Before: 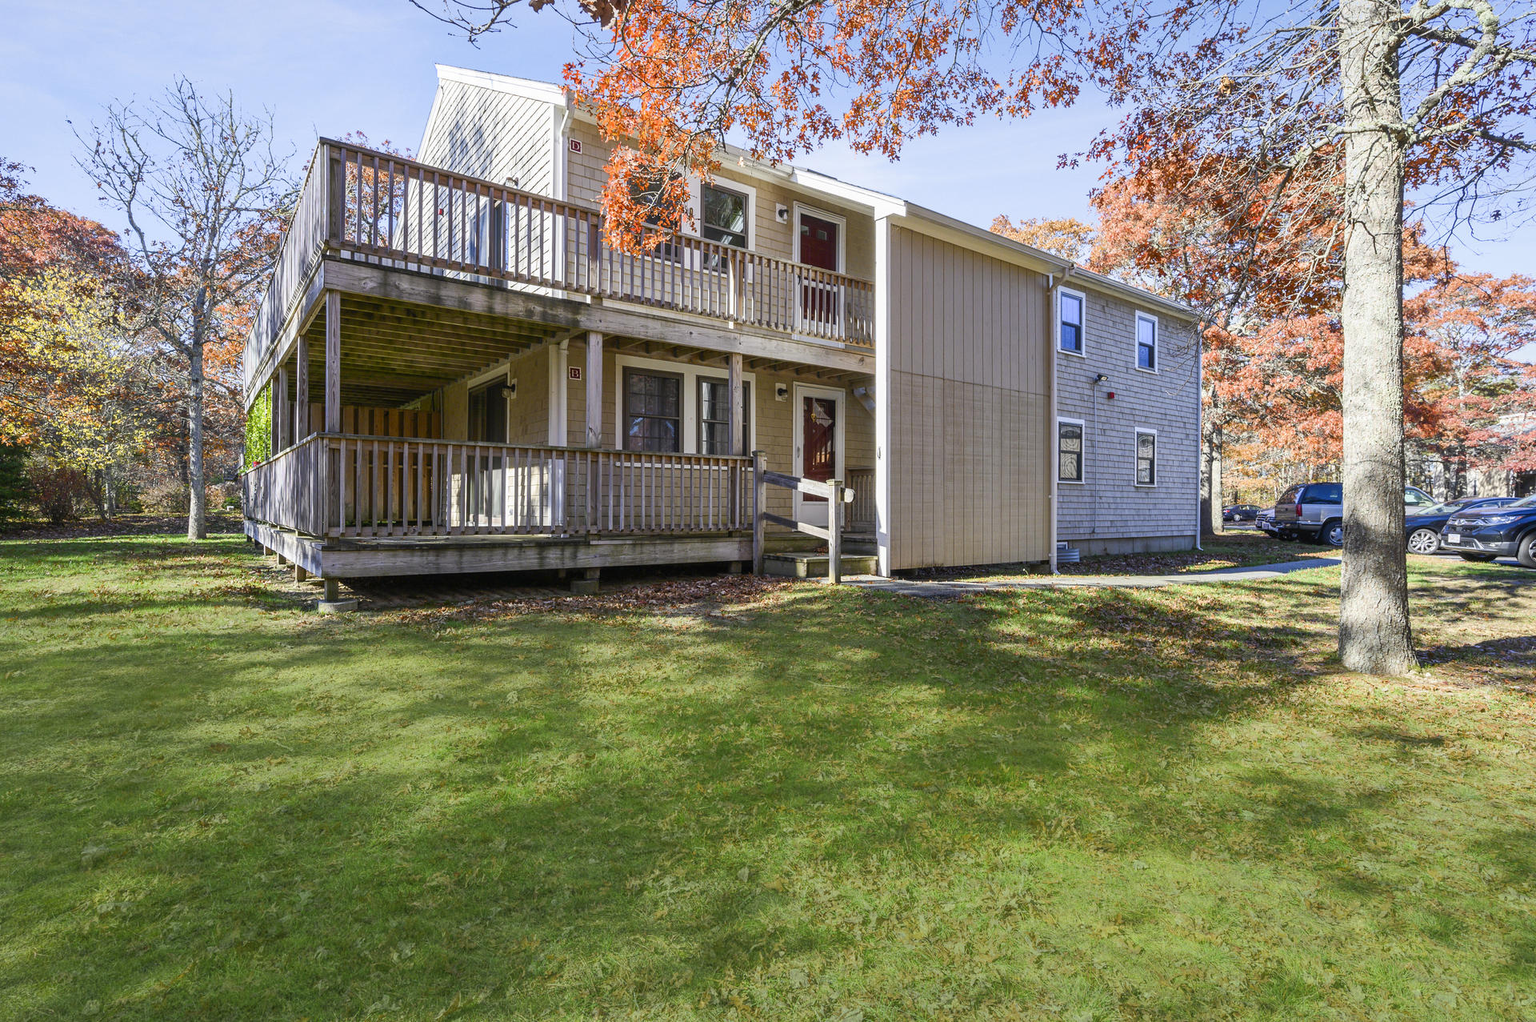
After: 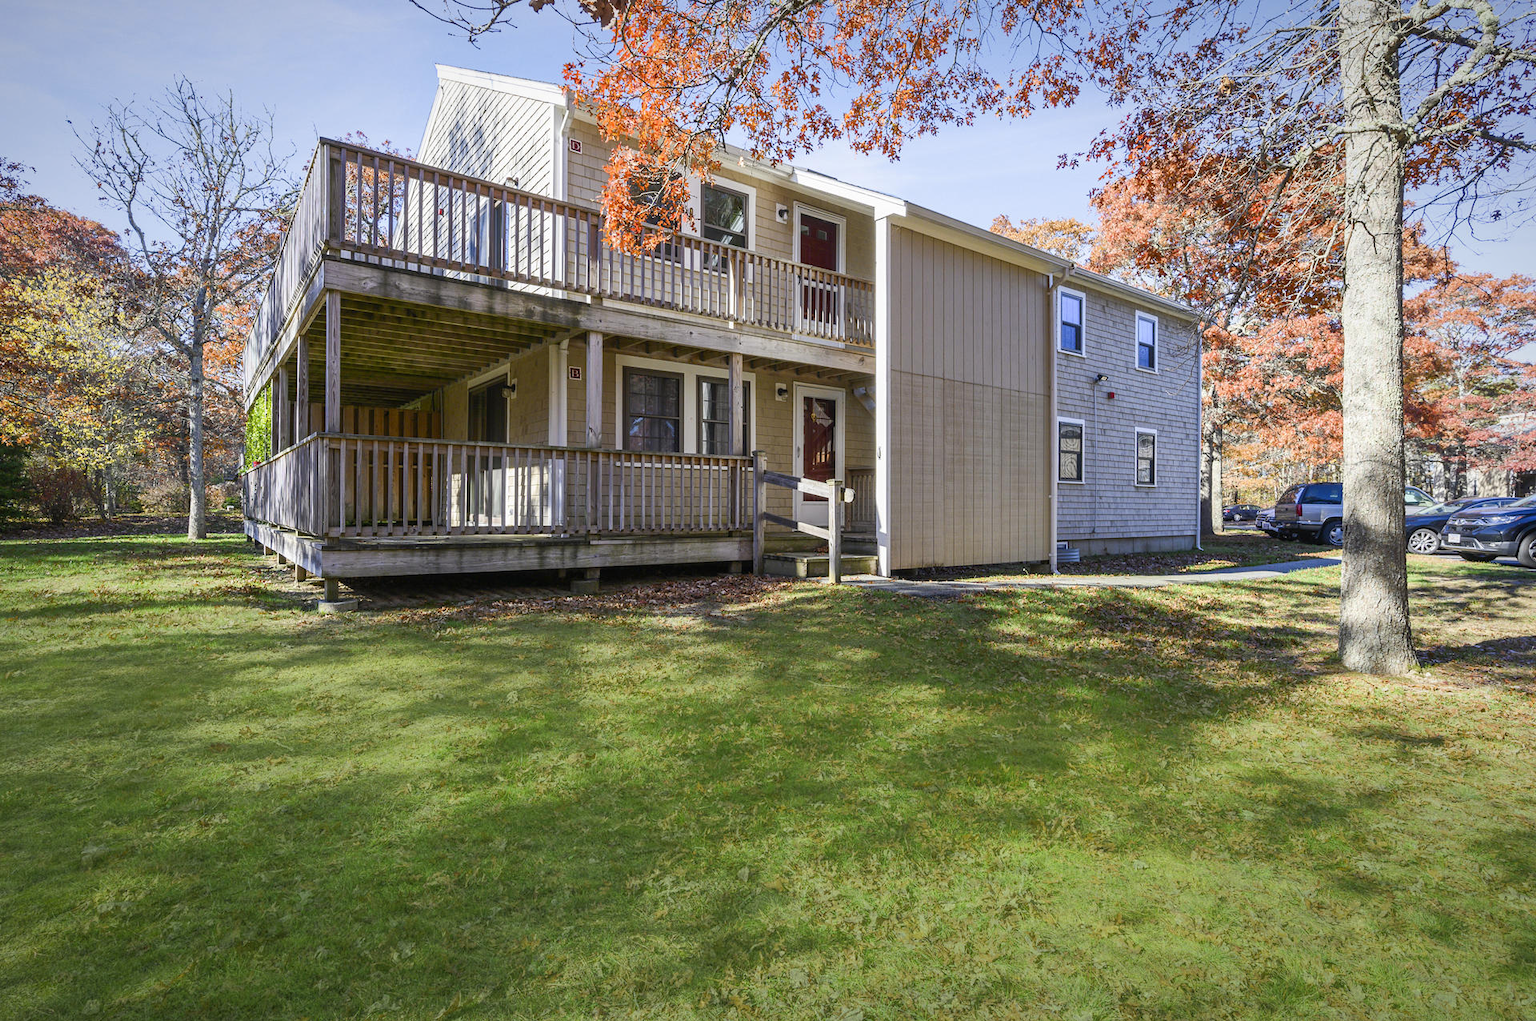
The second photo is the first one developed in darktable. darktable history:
rotate and perspective: automatic cropping original format, crop left 0, crop top 0
vignetting: fall-off start 80.87%, fall-off radius 61.59%, brightness -0.384, saturation 0.007, center (0, 0.007), automatic ratio true, width/height ratio 1.418
